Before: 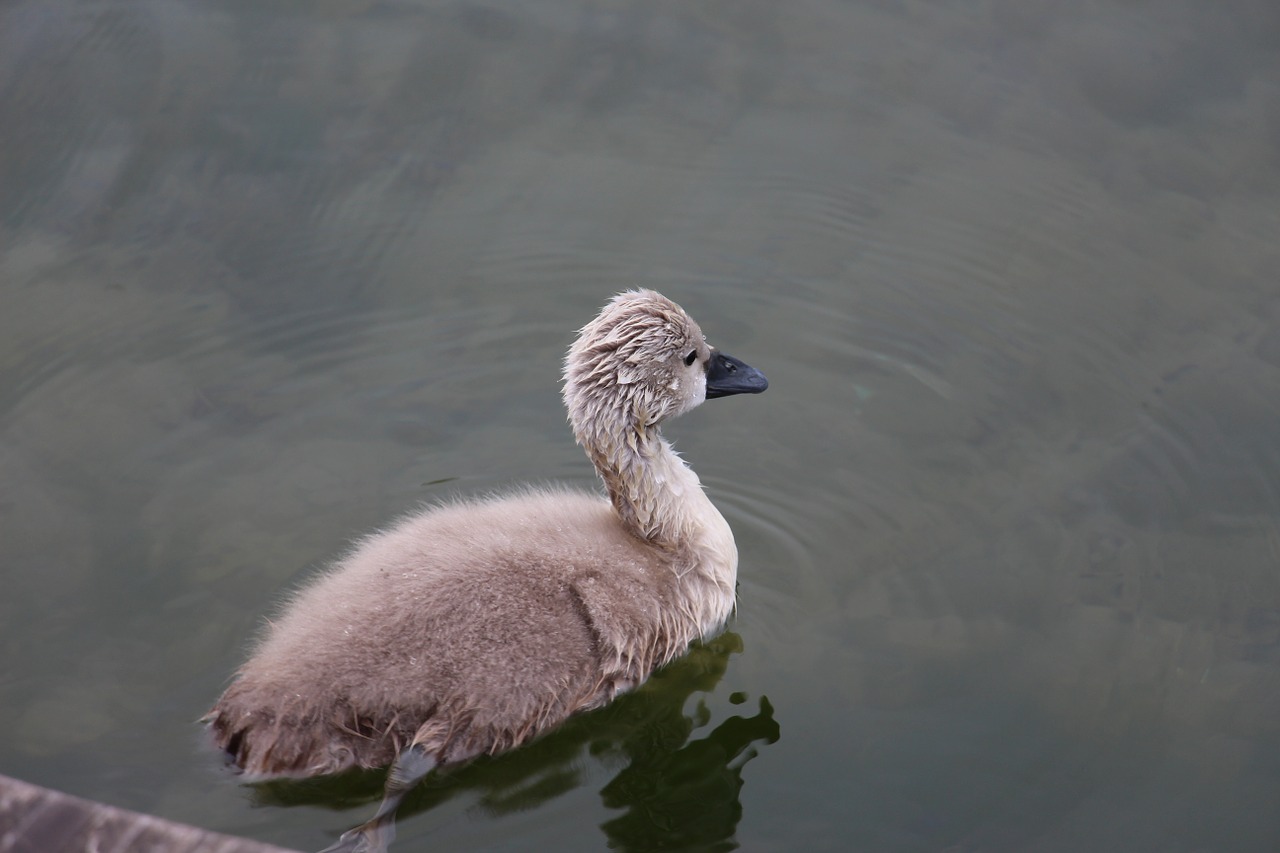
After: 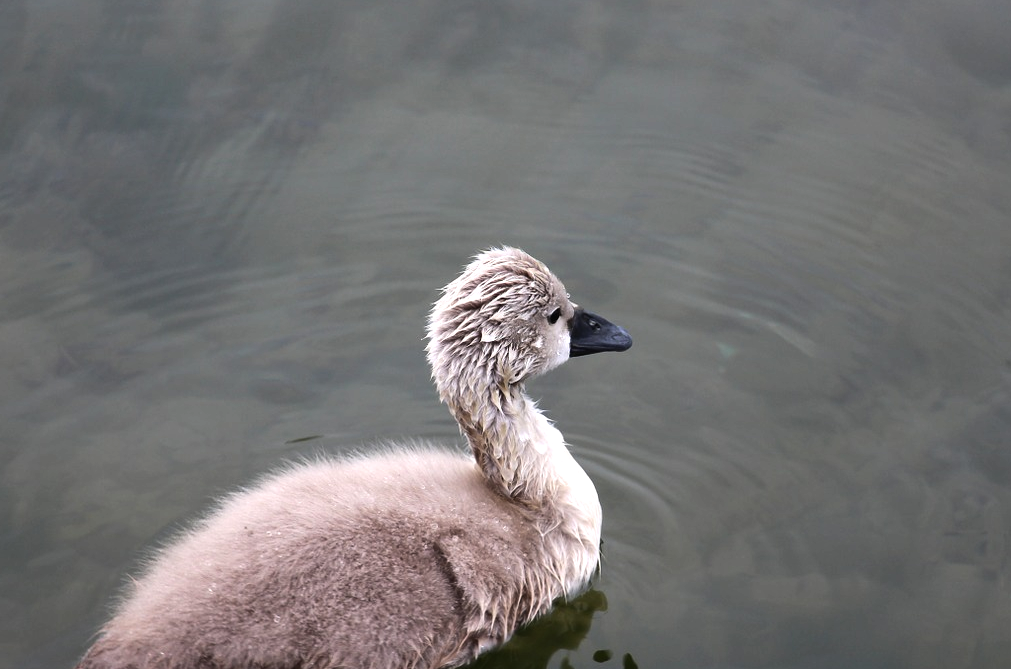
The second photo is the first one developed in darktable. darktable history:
tone equalizer: -8 EV -0.74 EV, -7 EV -0.674 EV, -6 EV -0.586 EV, -5 EV -0.413 EV, -3 EV 0.39 EV, -2 EV 0.6 EV, -1 EV 0.678 EV, +0 EV 0.758 EV, edges refinement/feathering 500, mask exposure compensation -1.57 EV, preserve details no
crop and rotate: left 10.634%, top 5.003%, right 10.372%, bottom 16.531%
